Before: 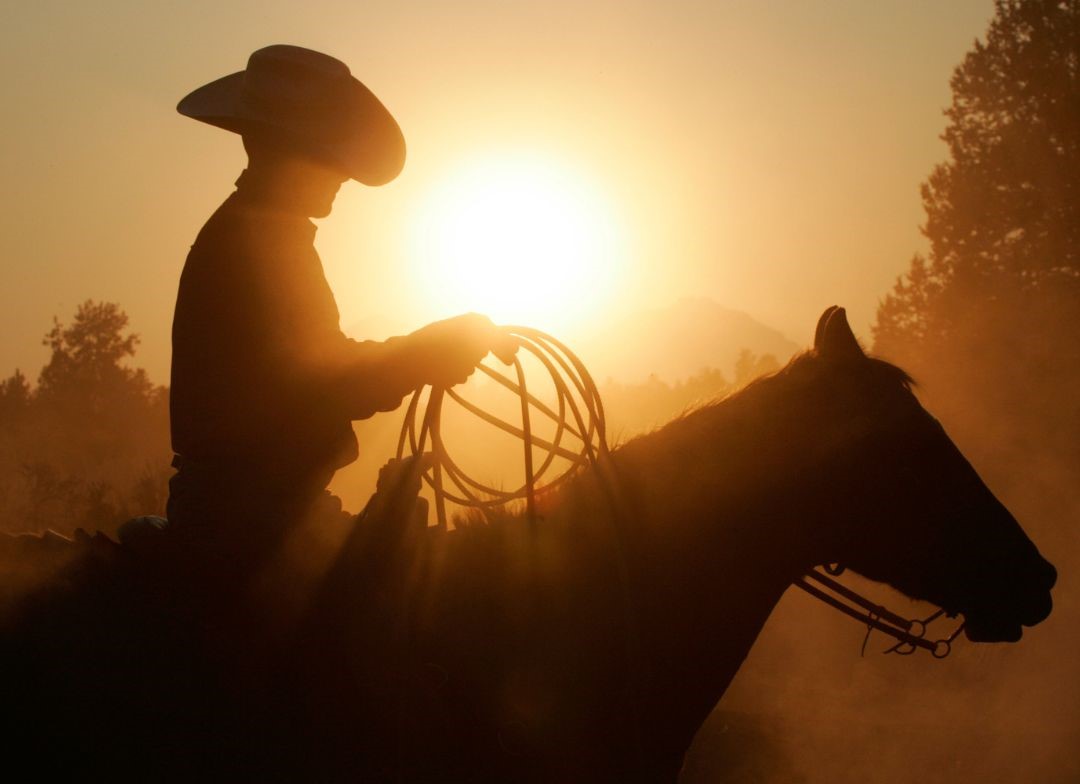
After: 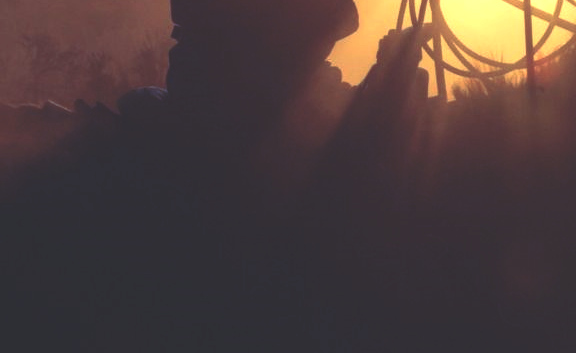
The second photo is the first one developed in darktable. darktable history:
crop and rotate: top 54.778%, right 46.61%, bottom 0.159%
white balance: red 0.931, blue 1.11
exposure: exposure 1.137 EV, compensate highlight preservation false
rgb curve: curves: ch0 [(0, 0.186) (0.314, 0.284) (0.576, 0.466) (0.805, 0.691) (0.936, 0.886)]; ch1 [(0, 0.186) (0.314, 0.284) (0.581, 0.534) (0.771, 0.746) (0.936, 0.958)]; ch2 [(0, 0.216) (0.275, 0.39) (1, 1)], mode RGB, independent channels, compensate middle gray true, preserve colors none
